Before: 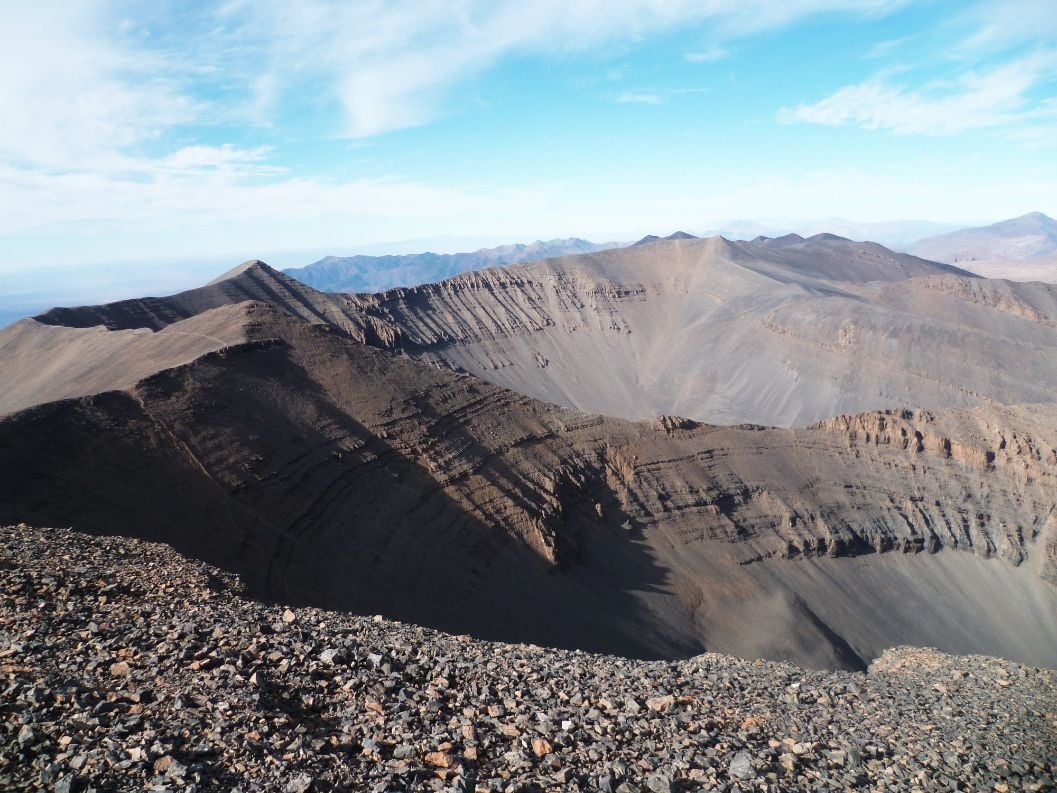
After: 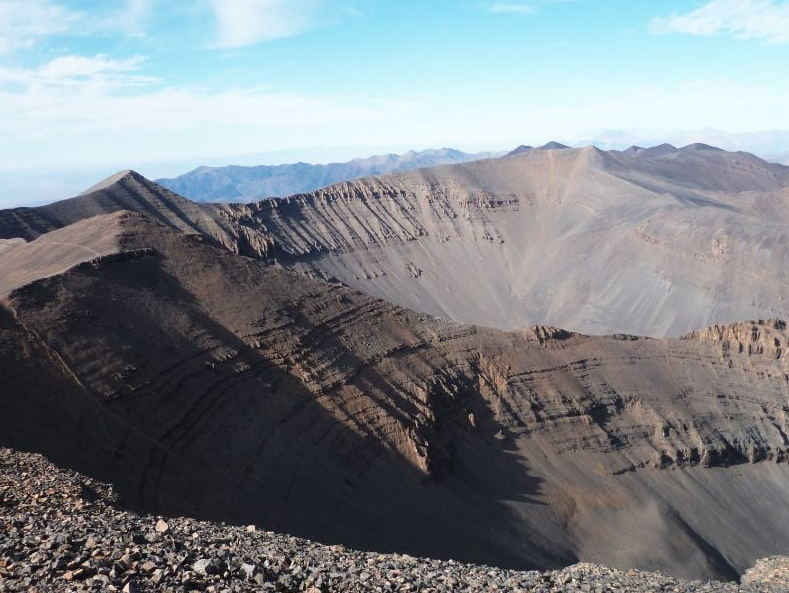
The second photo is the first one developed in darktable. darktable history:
crop and rotate: left 12.016%, top 11.376%, right 13.309%, bottom 13.767%
